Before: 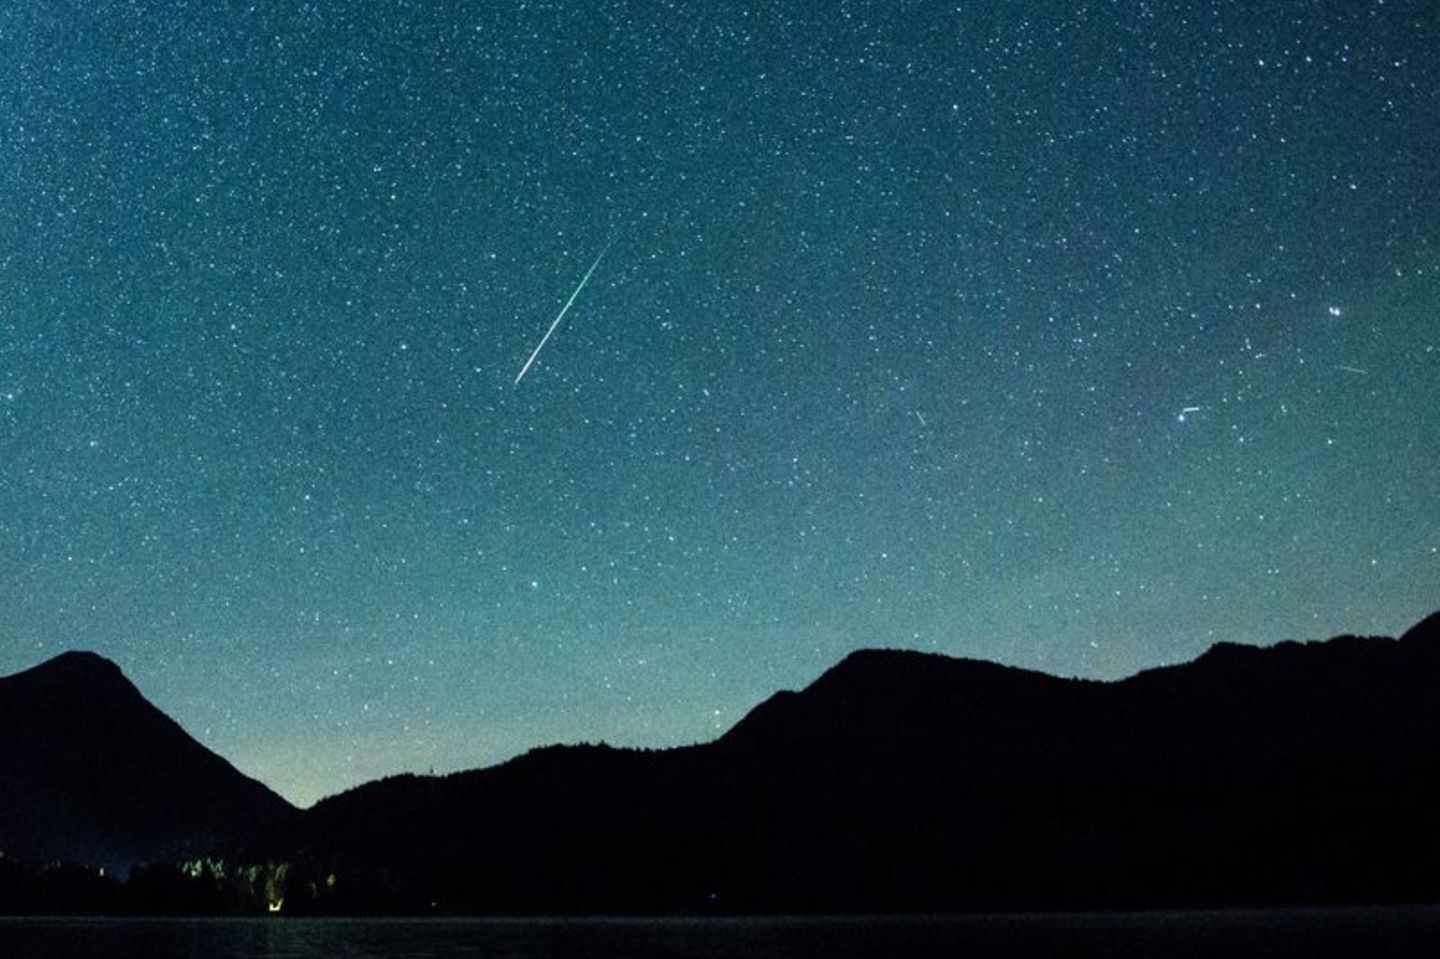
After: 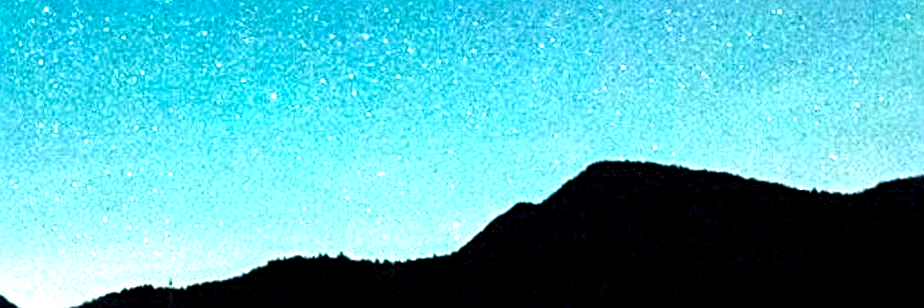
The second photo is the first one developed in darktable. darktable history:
sharpen: radius 3.95
exposure: black level correction 0.001, exposure 1.814 EV, compensate highlight preservation false
color balance rgb: power › luminance -8.767%, perceptual saturation grading › global saturation 34.802%, perceptual saturation grading › highlights -25.911%, perceptual saturation grading › shadows 26.009%, perceptual brilliance grading › global brilliance 2.582%, perceptual brilliance grading › highlights -2.445%, perceptual brilliance grading › shadows 3.375%, global vibrance 33.04%
crop: left 18.156%, top 50.981%, right 17.61%, bottom 16.871%
